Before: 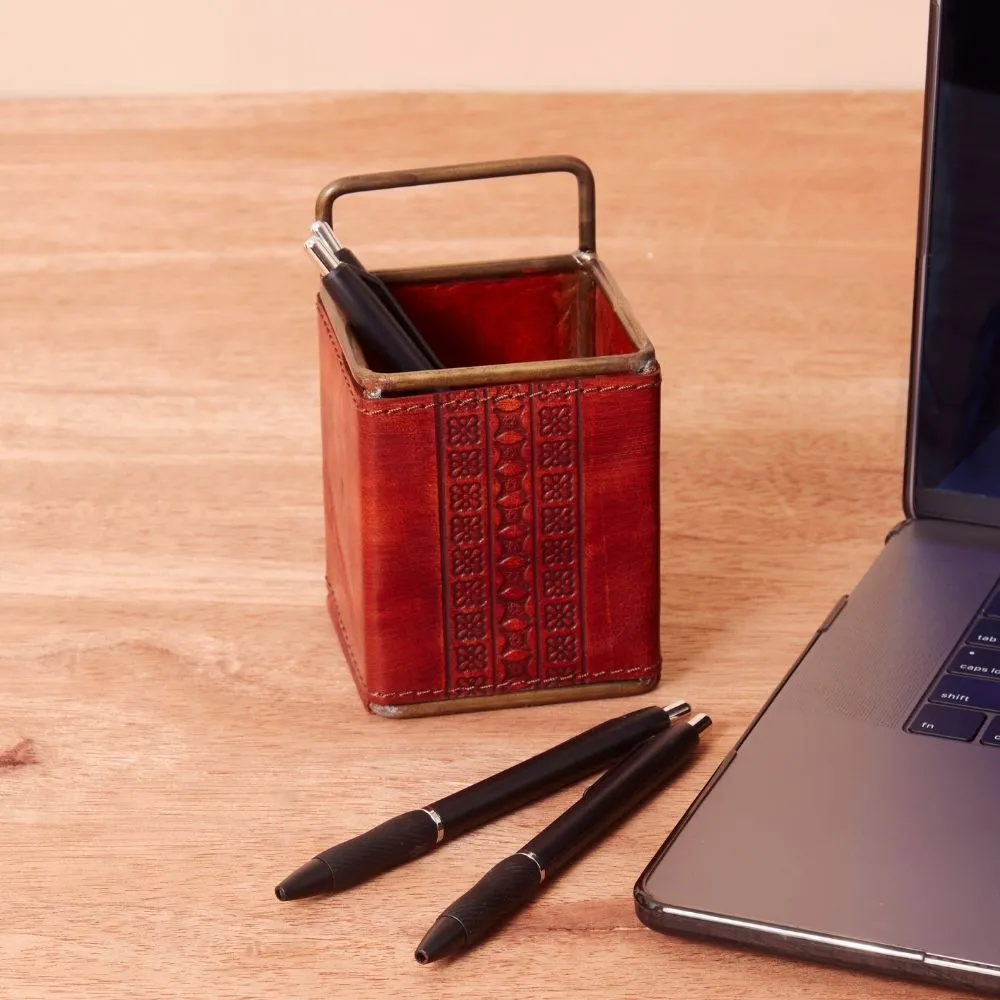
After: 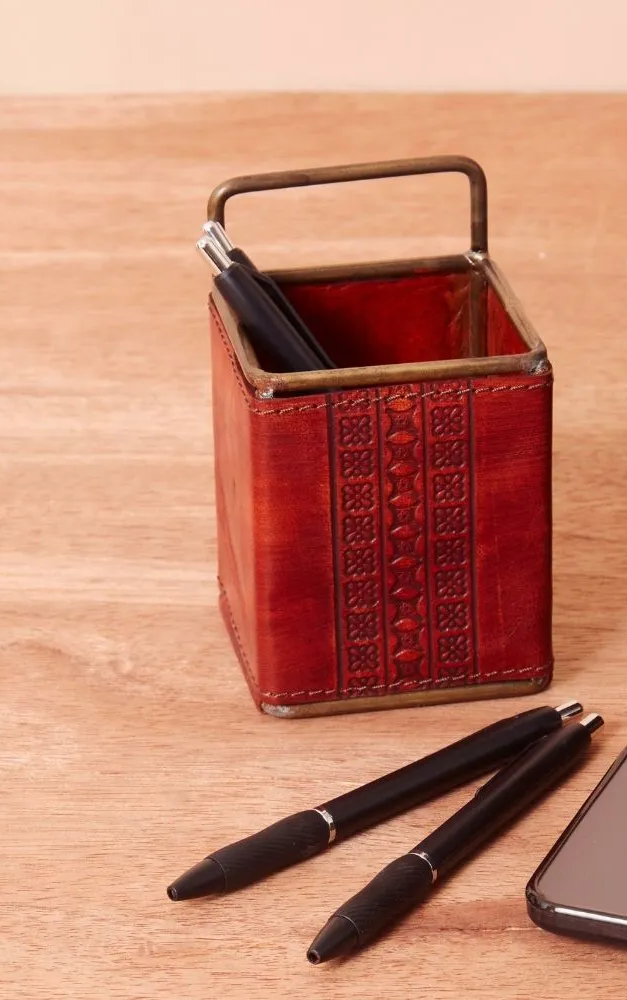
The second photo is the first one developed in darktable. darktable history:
crop: left 10.857%, right 26.427%
